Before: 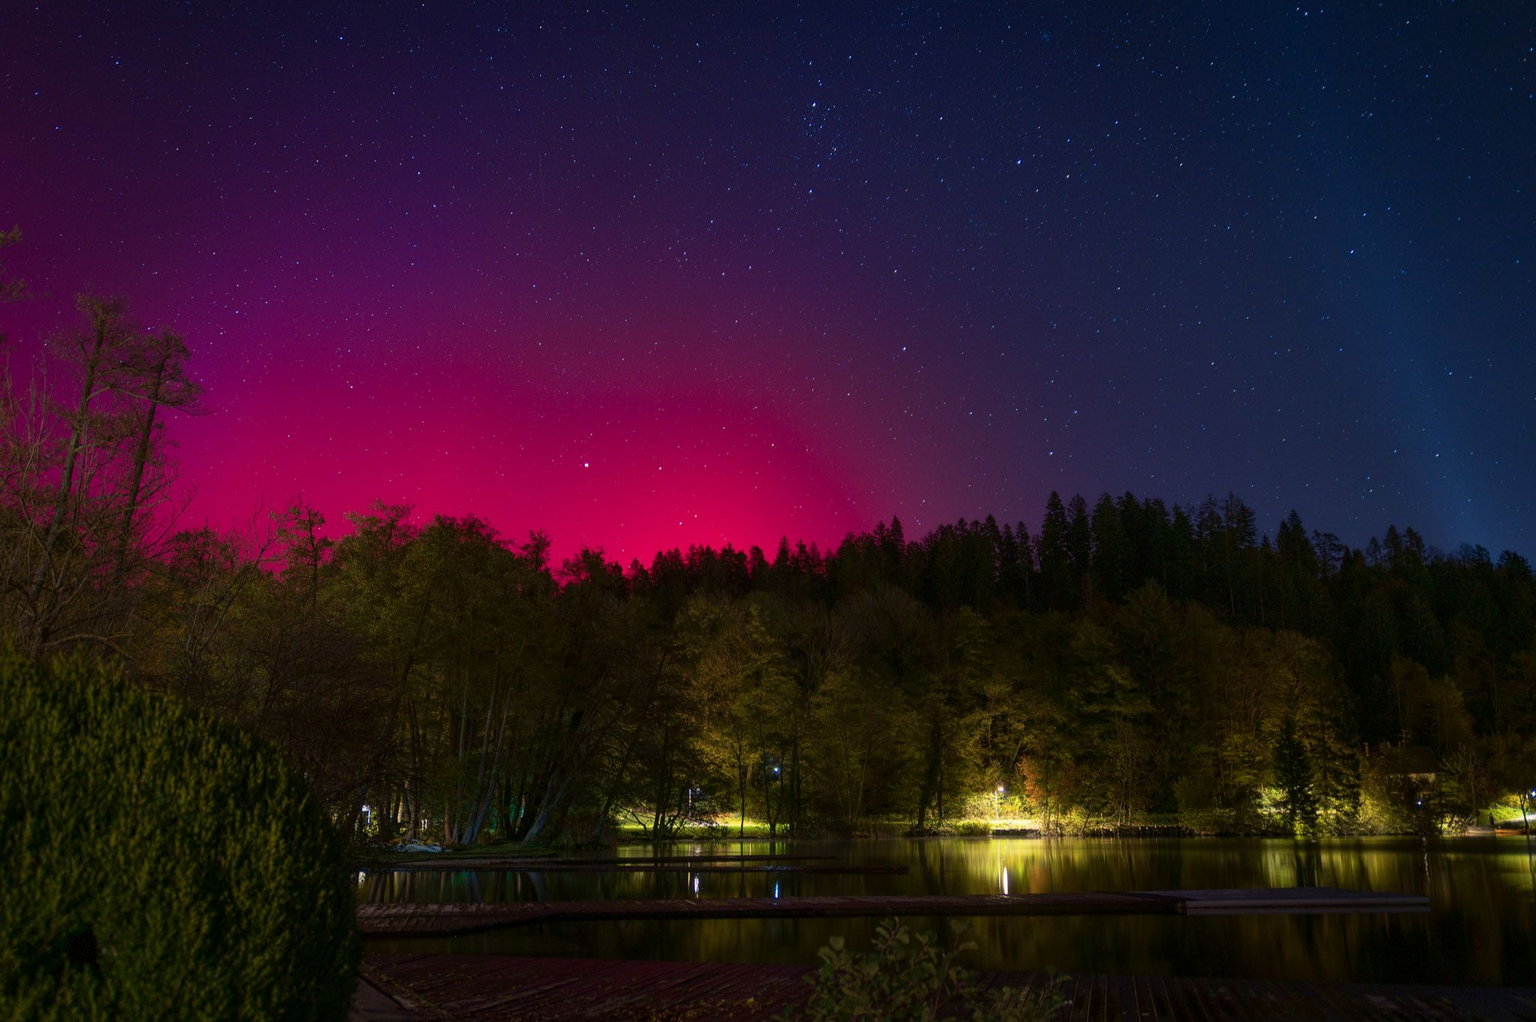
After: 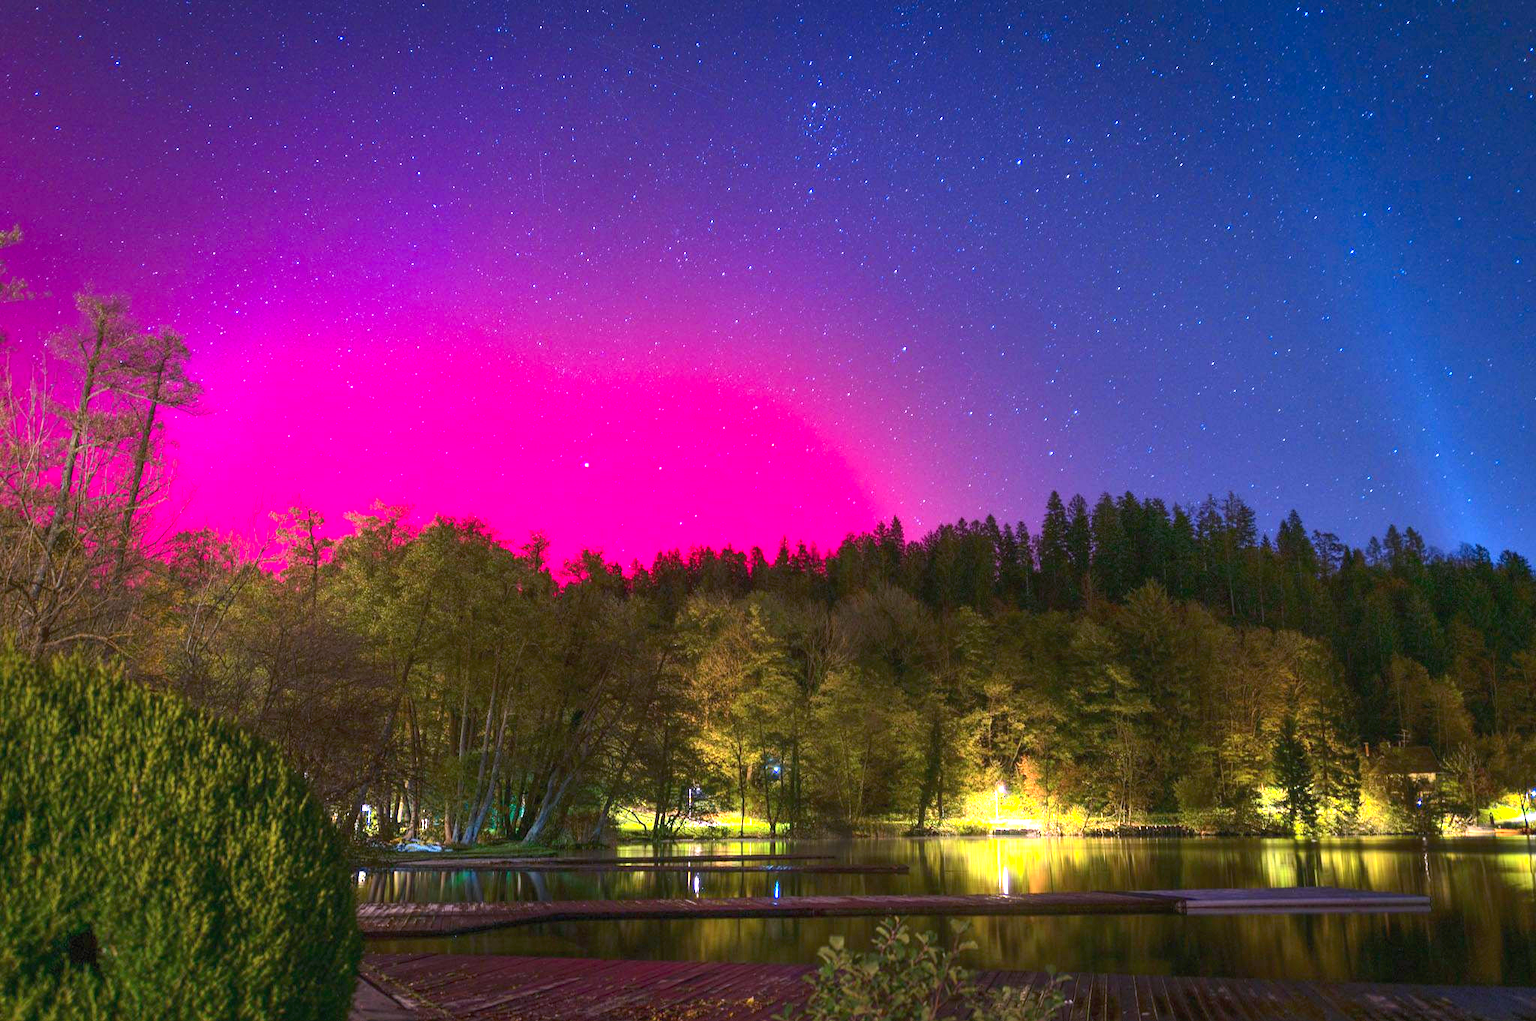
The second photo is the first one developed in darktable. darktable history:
color calibration: illuminant as shot in camera, x 0.363, y 0.385, temperature 4548.76 K
contrast brightness saturation: contrast 0.203, brightness 0.164, saturation 0.218
exposure: black level correction 0, exposure 1.997 EV, compensate highlight preservation false
